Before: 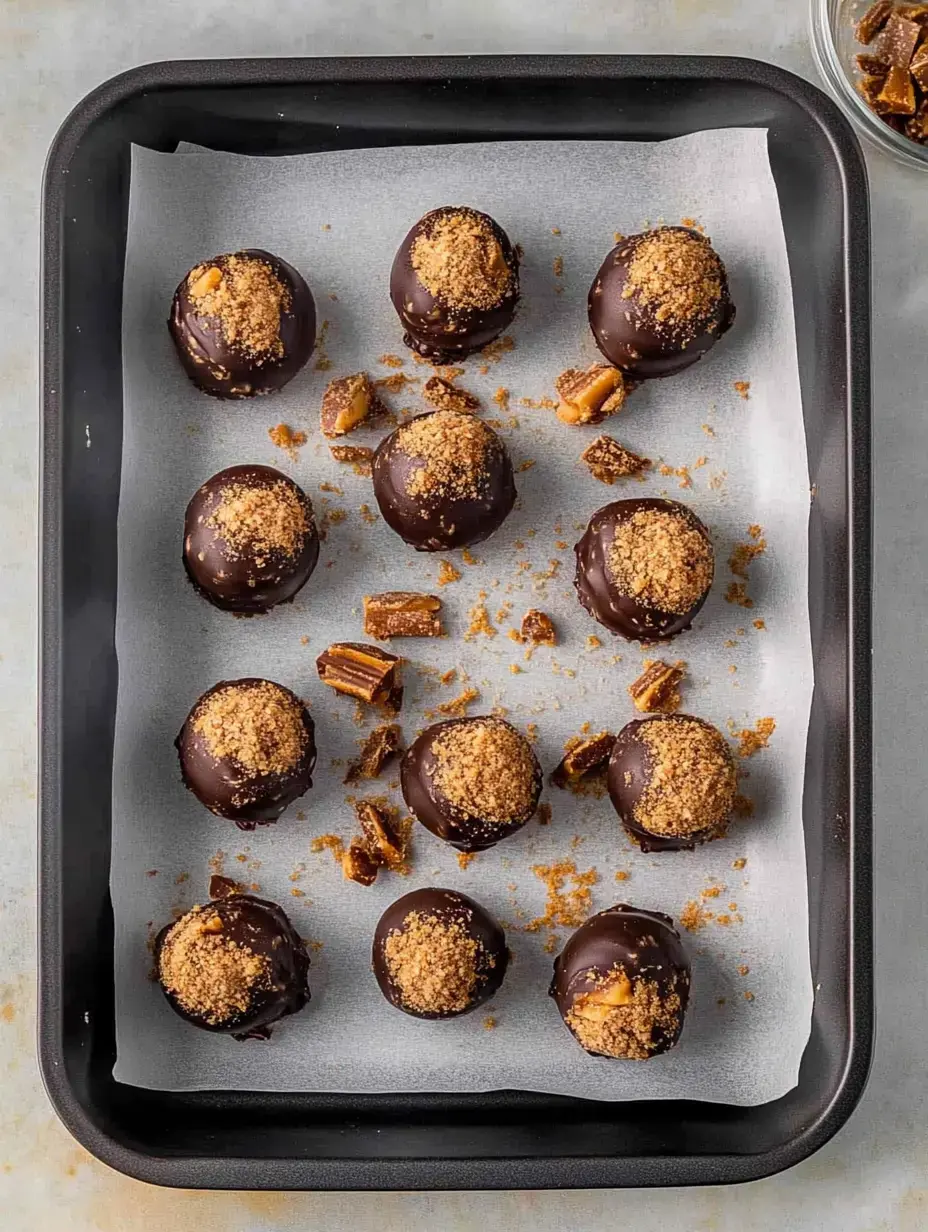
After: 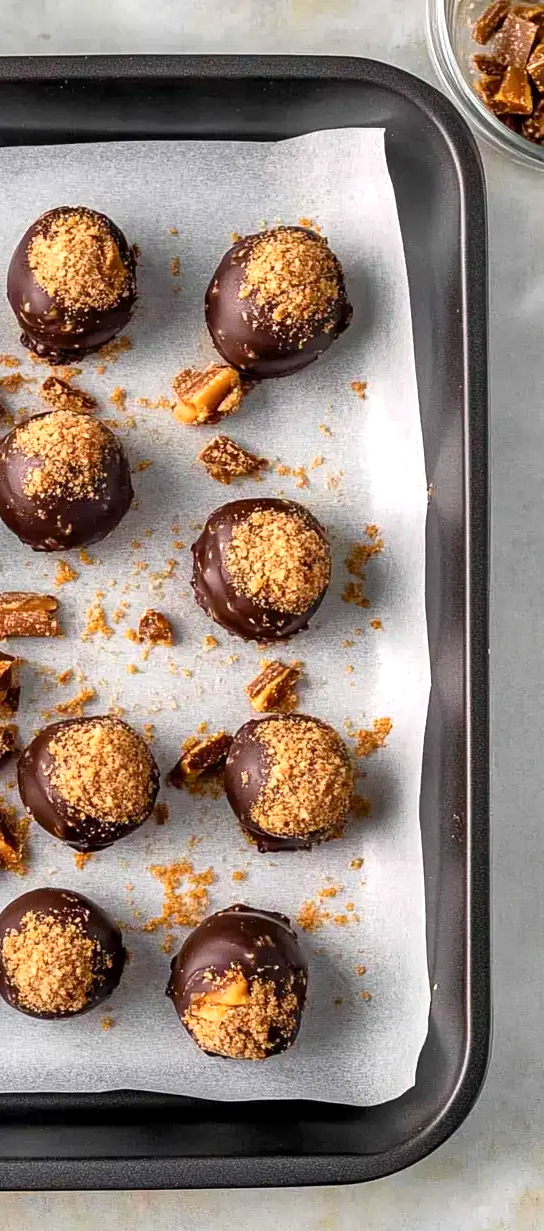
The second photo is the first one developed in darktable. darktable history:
crop: left 41.275%
color balance rgb: linear chroma grading › shadows -1.895%, linear chroma grading › highlights -14.654%, linear chroma grading › global chroma -9.531%, linear chroma grading › mid-tones -9.906%, perceptual saturation grading › global saturation 19.582%, global vibrance 20%
exposure: black level correction 0.001, exposure 0.5 EV, compensate highlight preservation false
shadows and highlights: shadows 22.32, highlights -48.89, soften with gaussian
